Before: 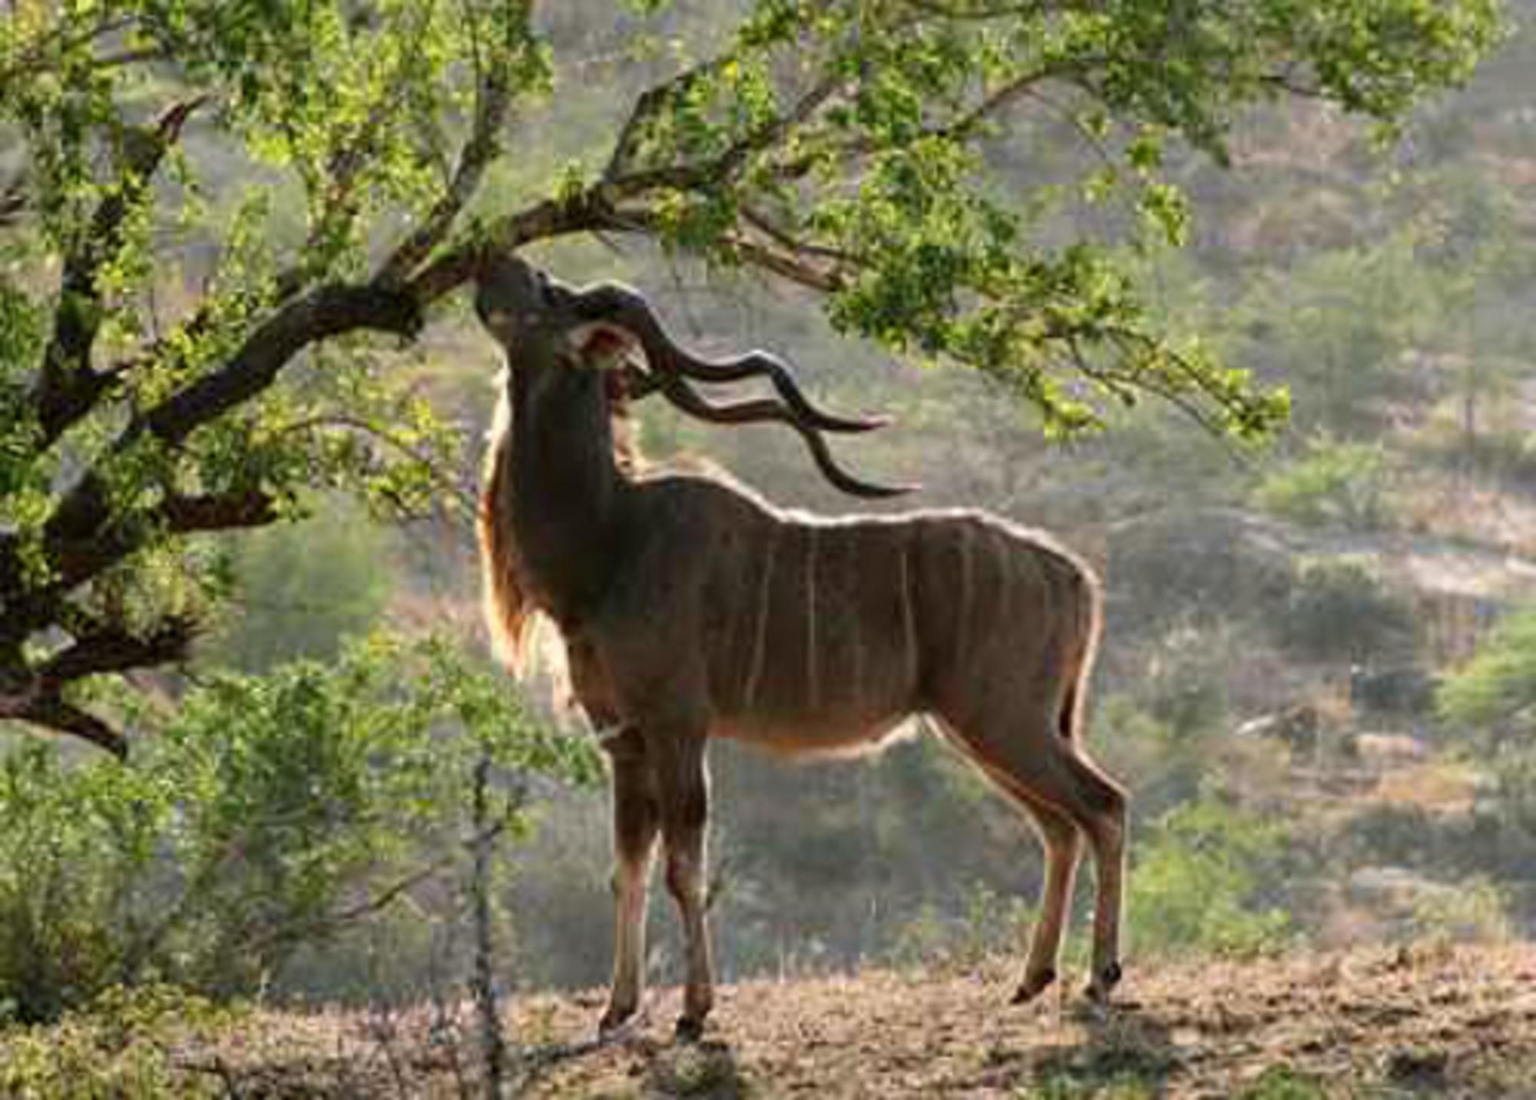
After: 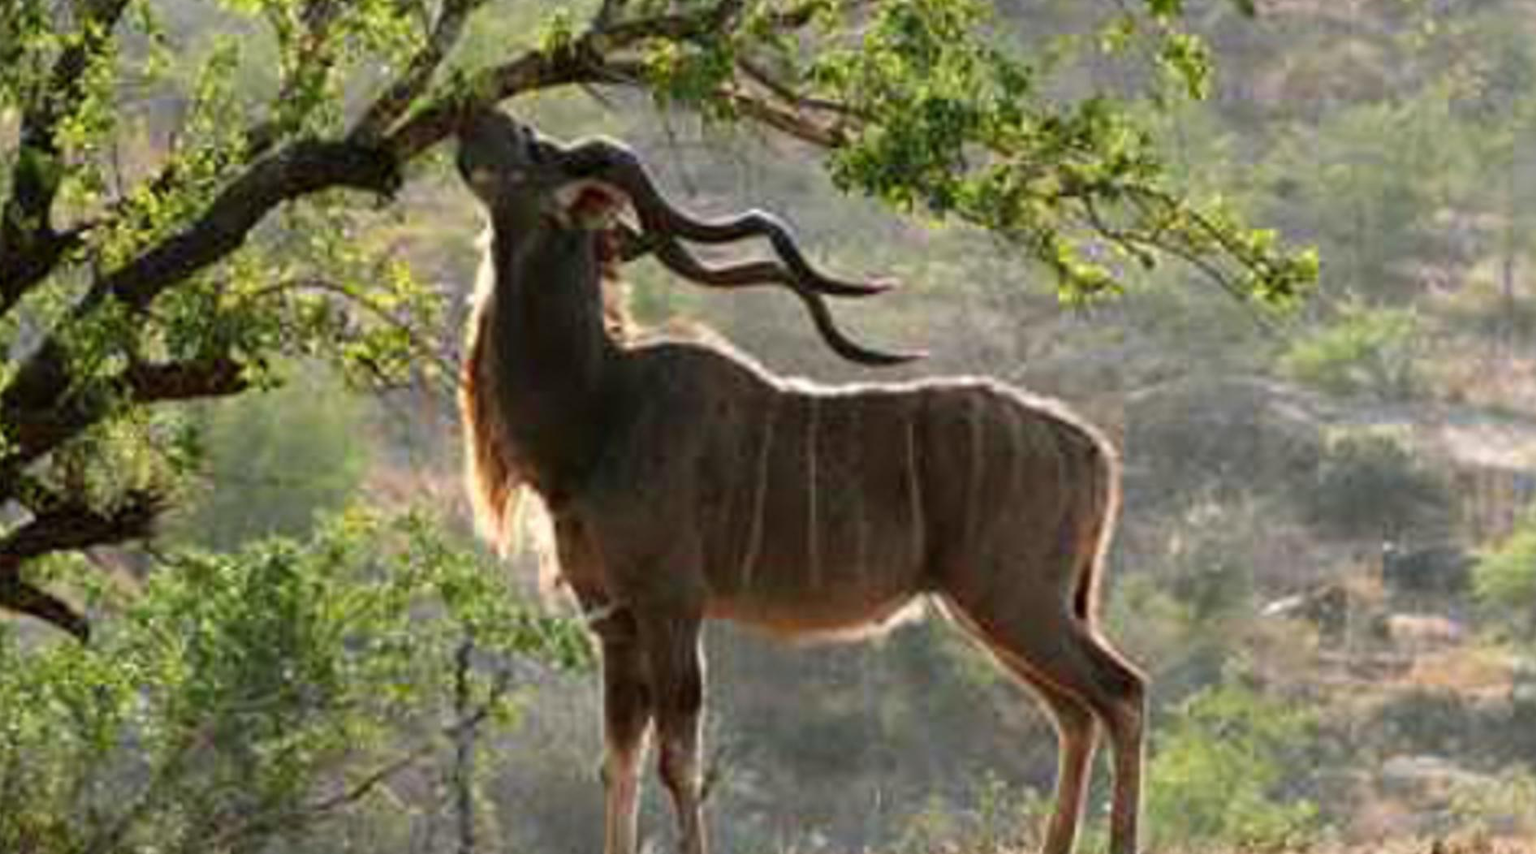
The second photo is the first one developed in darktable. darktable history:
crop and rotate: left 2.832%, top 13.854%, right 2.55%, bottom 12.596%
